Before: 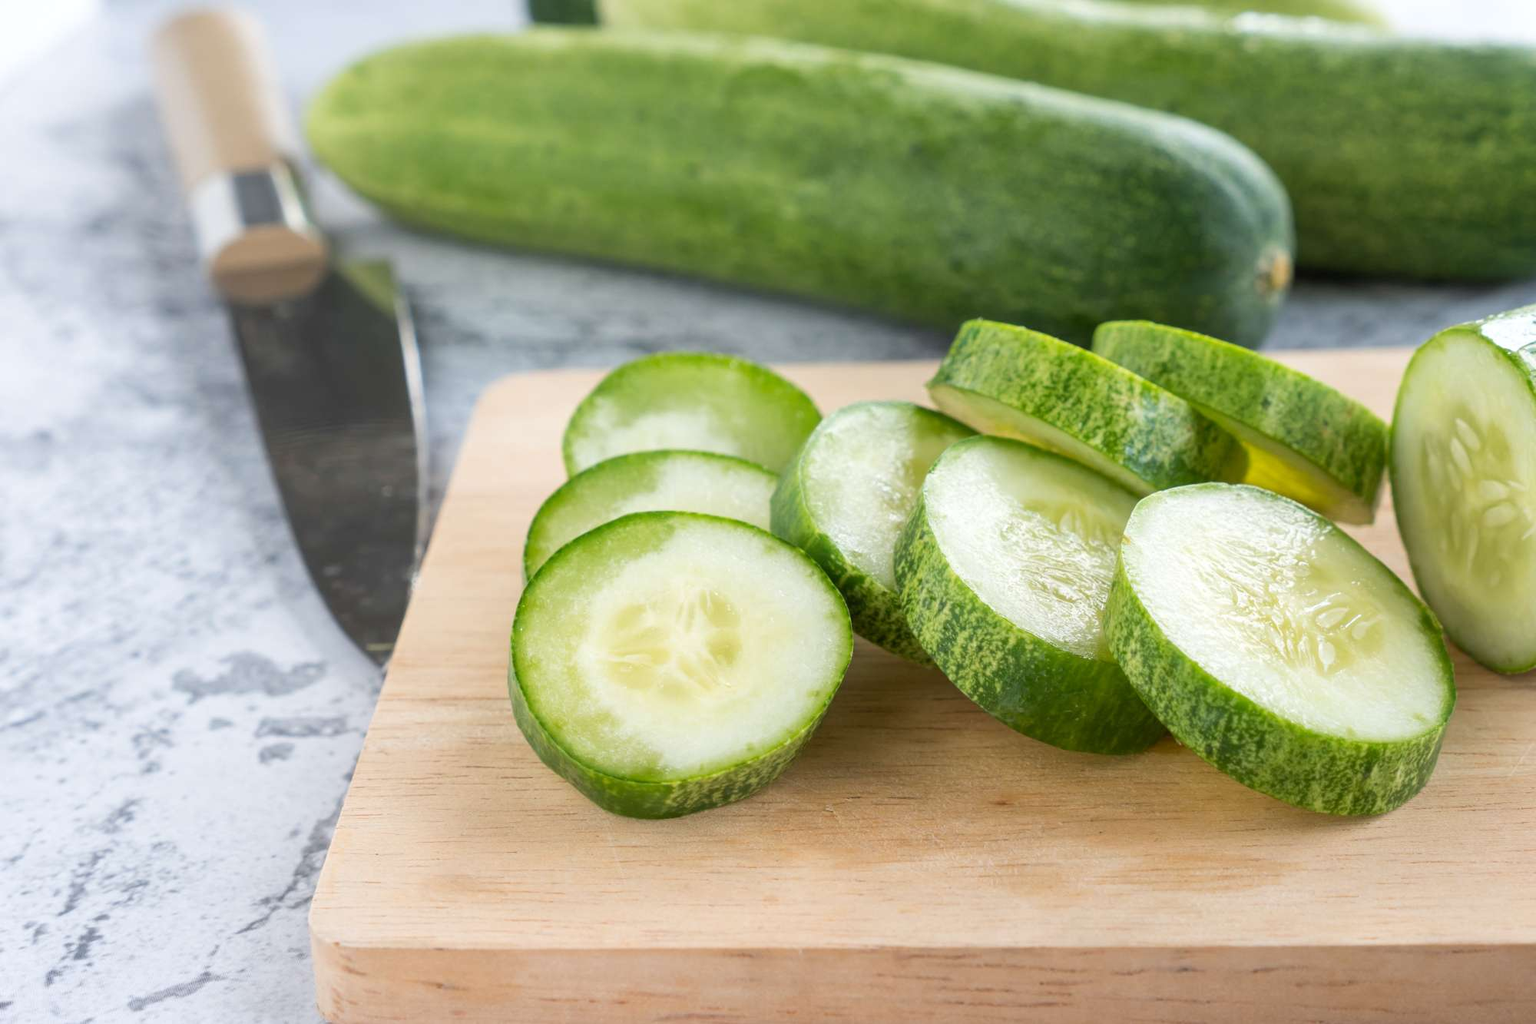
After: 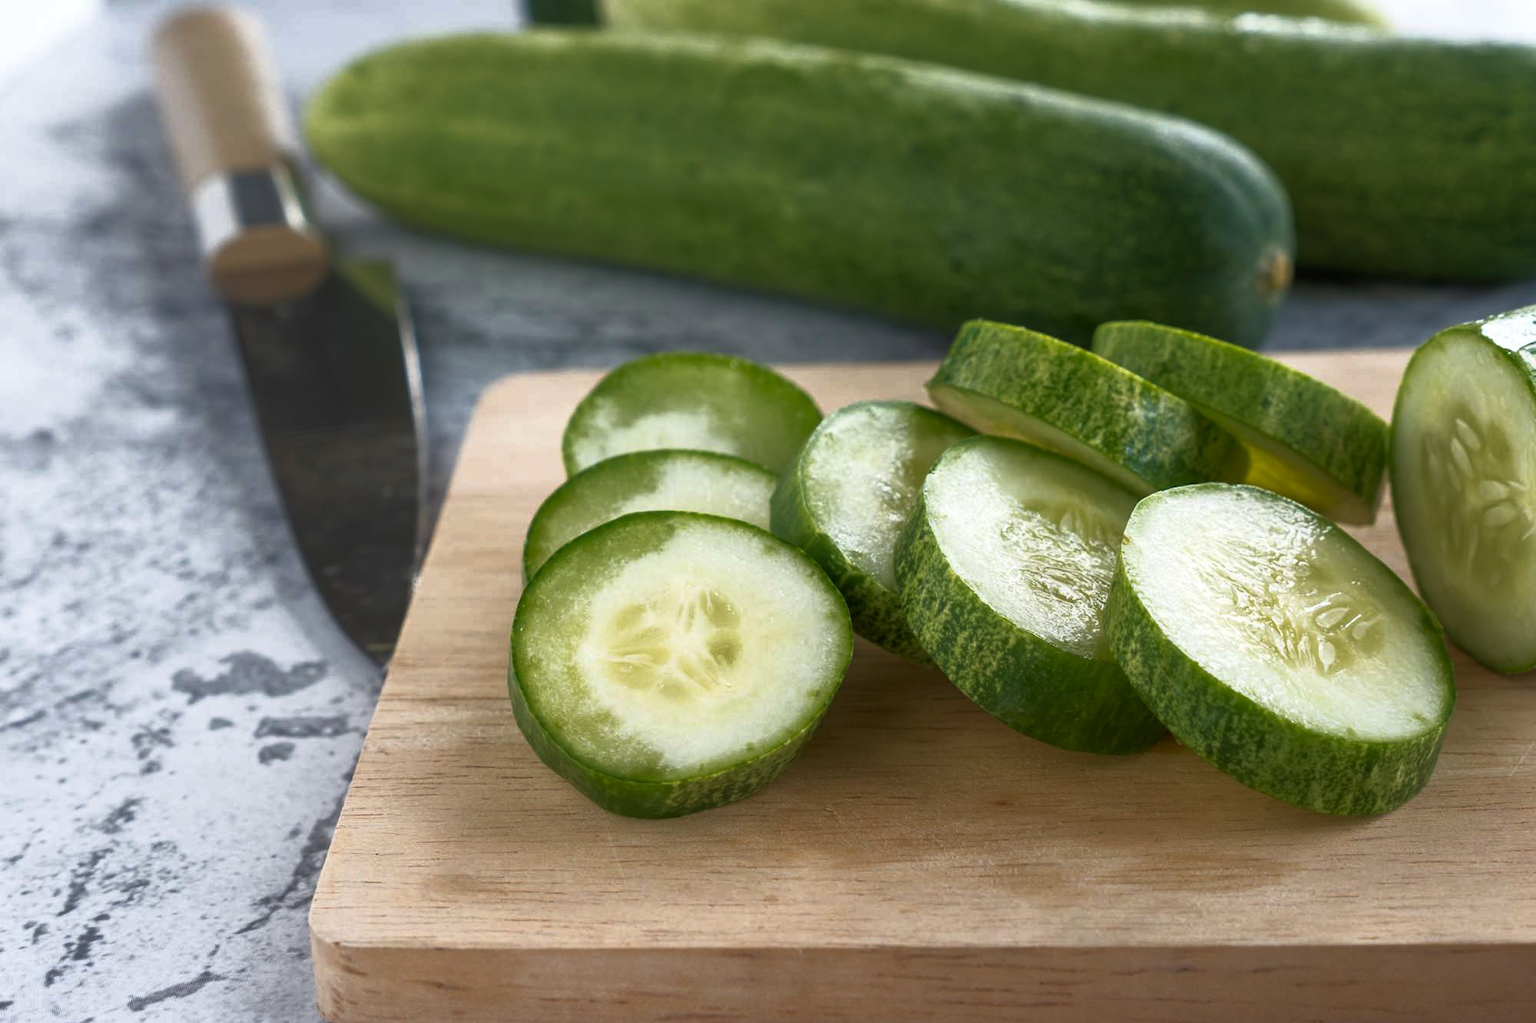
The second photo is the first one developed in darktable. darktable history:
base curve: curves: ch0 [(0, 0) (0.564, 0.291) (0.802, 0.731) (1, 1)]
velvia: on, module defaults
